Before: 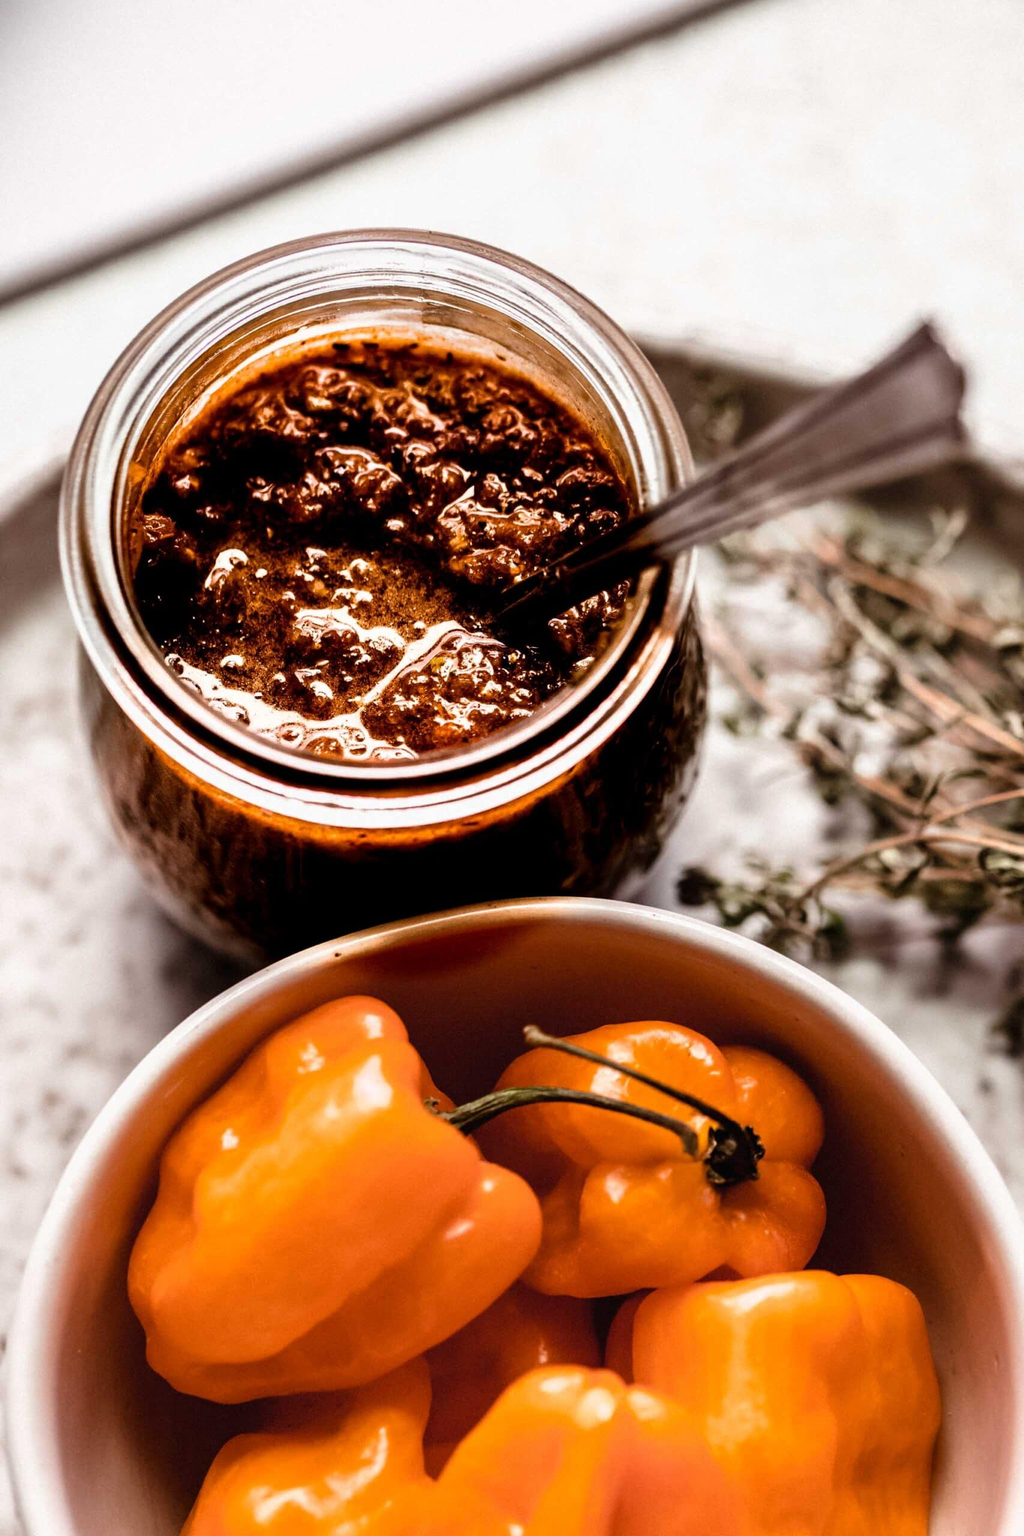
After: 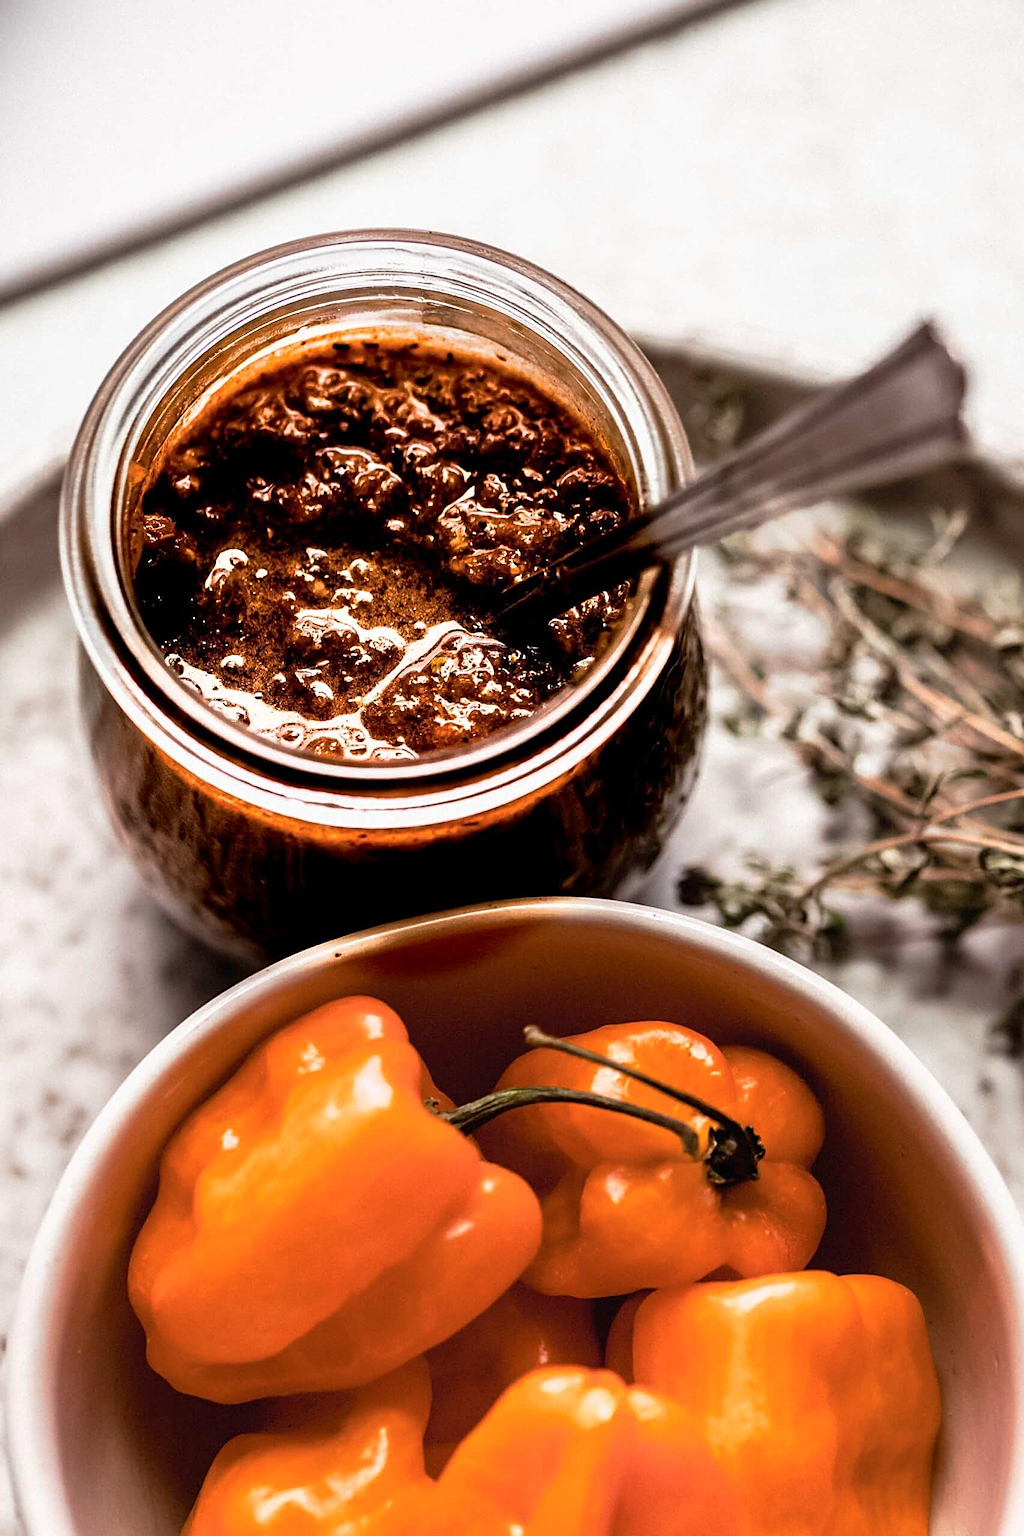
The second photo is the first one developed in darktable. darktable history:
tone curve: curves: ch0 [(0, 0) (0.15, 0.17) (0.452, 0.437) (0.611, 0.588) (0.751, 0.749) (1, 1)]; ch1 [(0, 0) (0.325, 0.327) (0.412, 0.45) (0.453, 0.484) (0.5, 0.499) (0.541, 0.55) (0.617, 0.612) (0.695, 0.697) (1, 1)]; ch2 [(0, 0) (0.386, 0.397) (0.452, 0.459) (0.505, 0.498) (0.524, 0.547) (0.574, 0.566) (0.633, 0.641) (1, 1)], preserve colors none
exposure: compensate exposure bias true, compensate highlight preservation false
sharpen: on, module defaults
